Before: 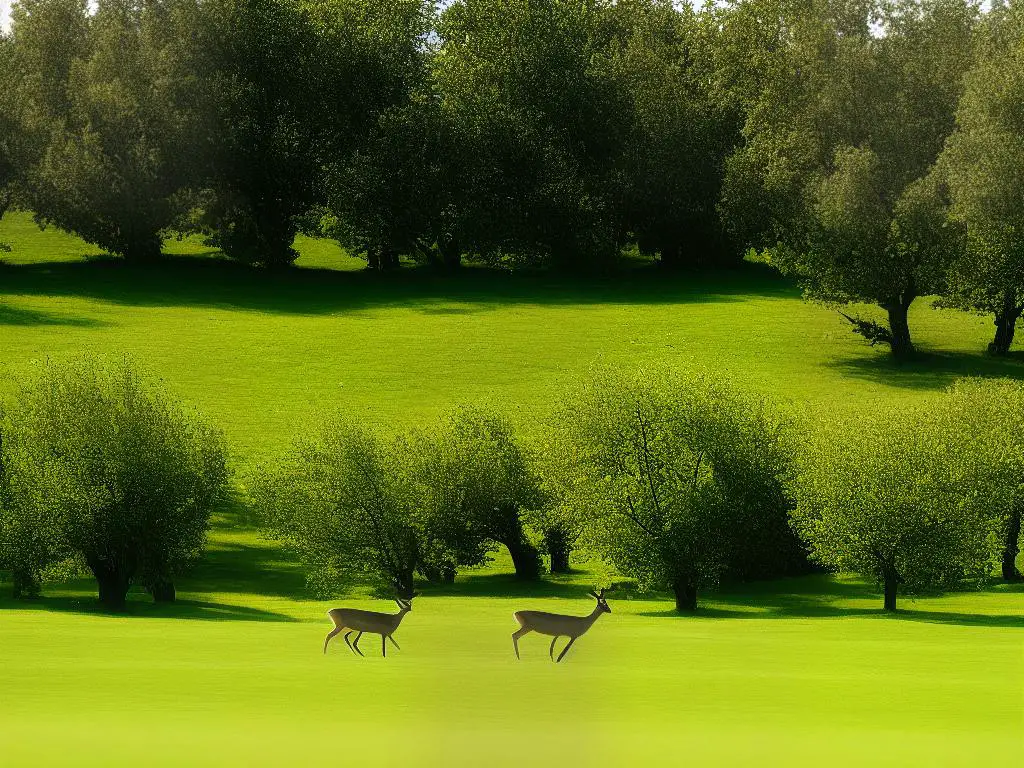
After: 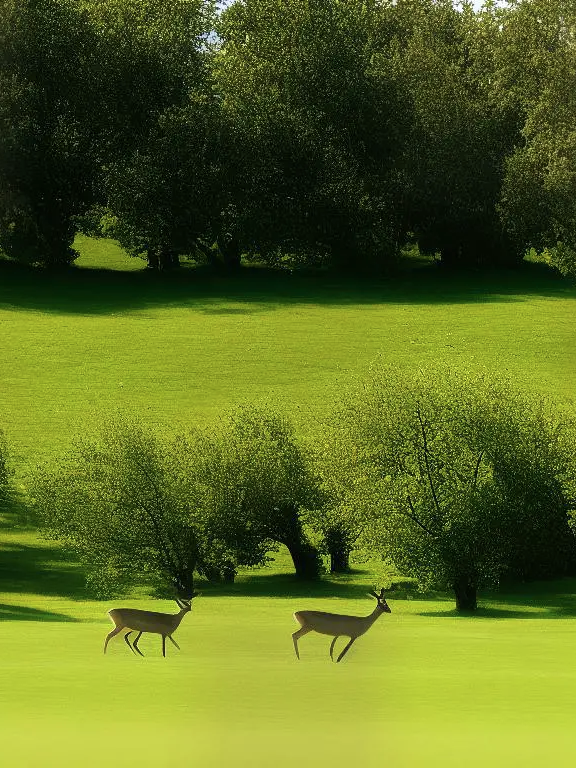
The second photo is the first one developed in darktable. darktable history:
crop: left 21.496%, right 22.254%
velvia: on, module defaults
contrast brightness saturation: saturation -0.1
